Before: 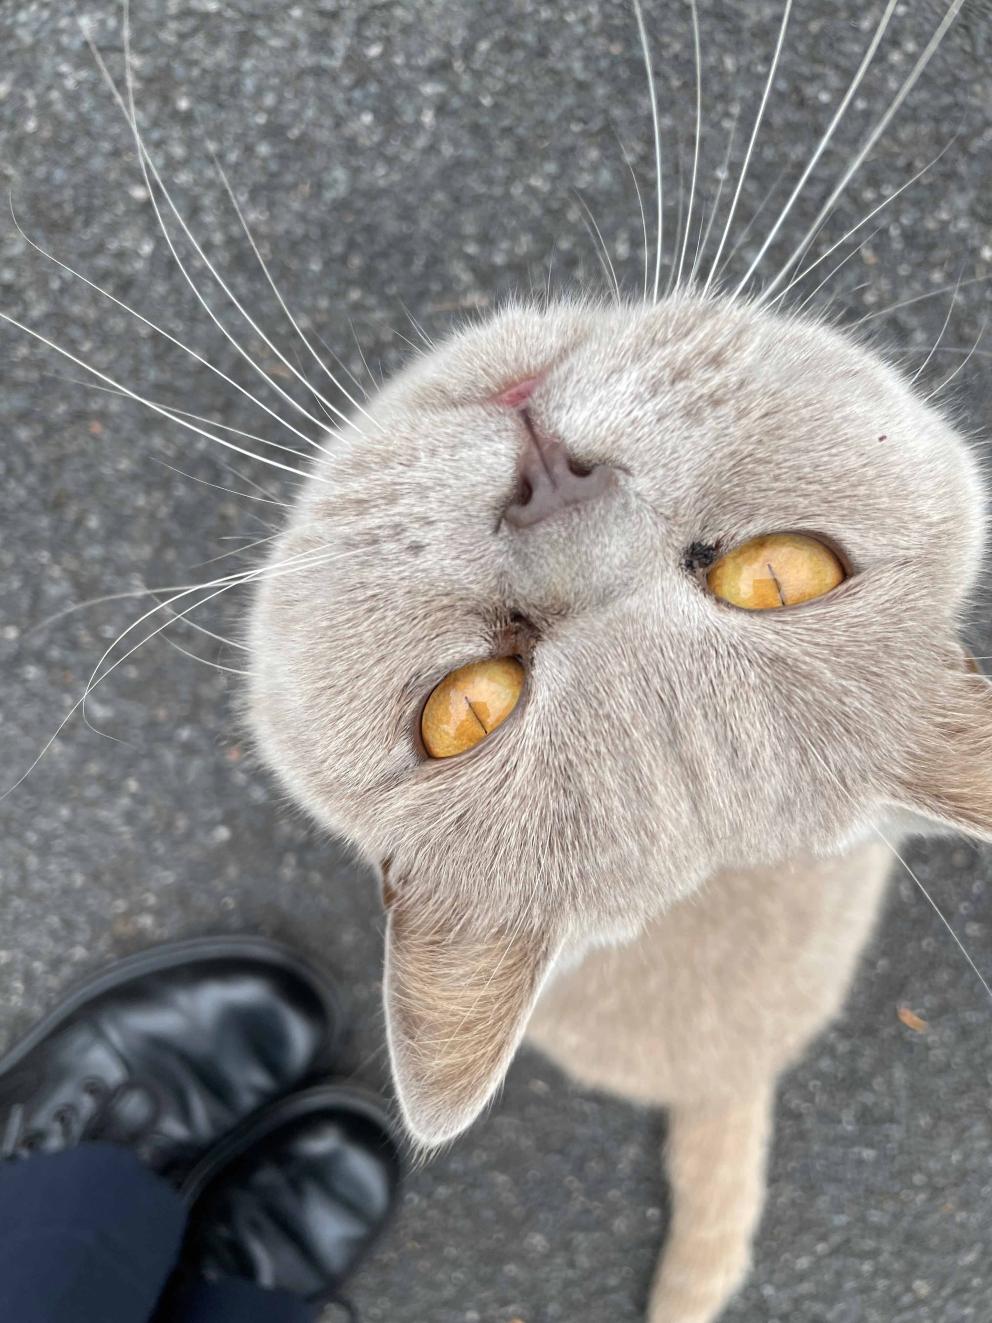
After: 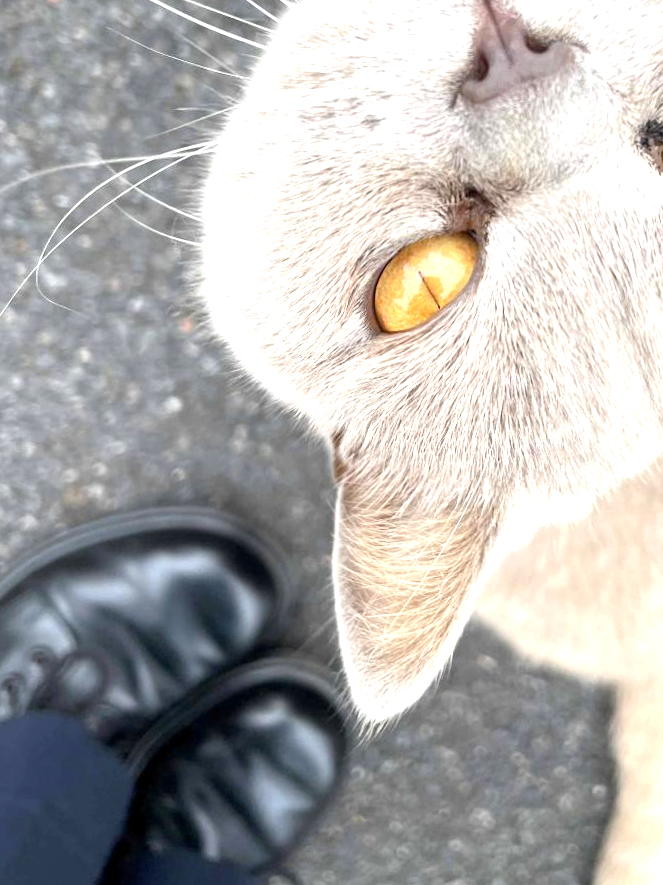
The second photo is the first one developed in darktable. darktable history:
exposure: black level correction 0.001, exposure 0.955 EV, compensate exposure bias true, compensate highlight preservation false
crop and rotate: angle -0.82°, left 3.85%, top 31.828%, right 27.992%
tone equalizer: on, module defaults
